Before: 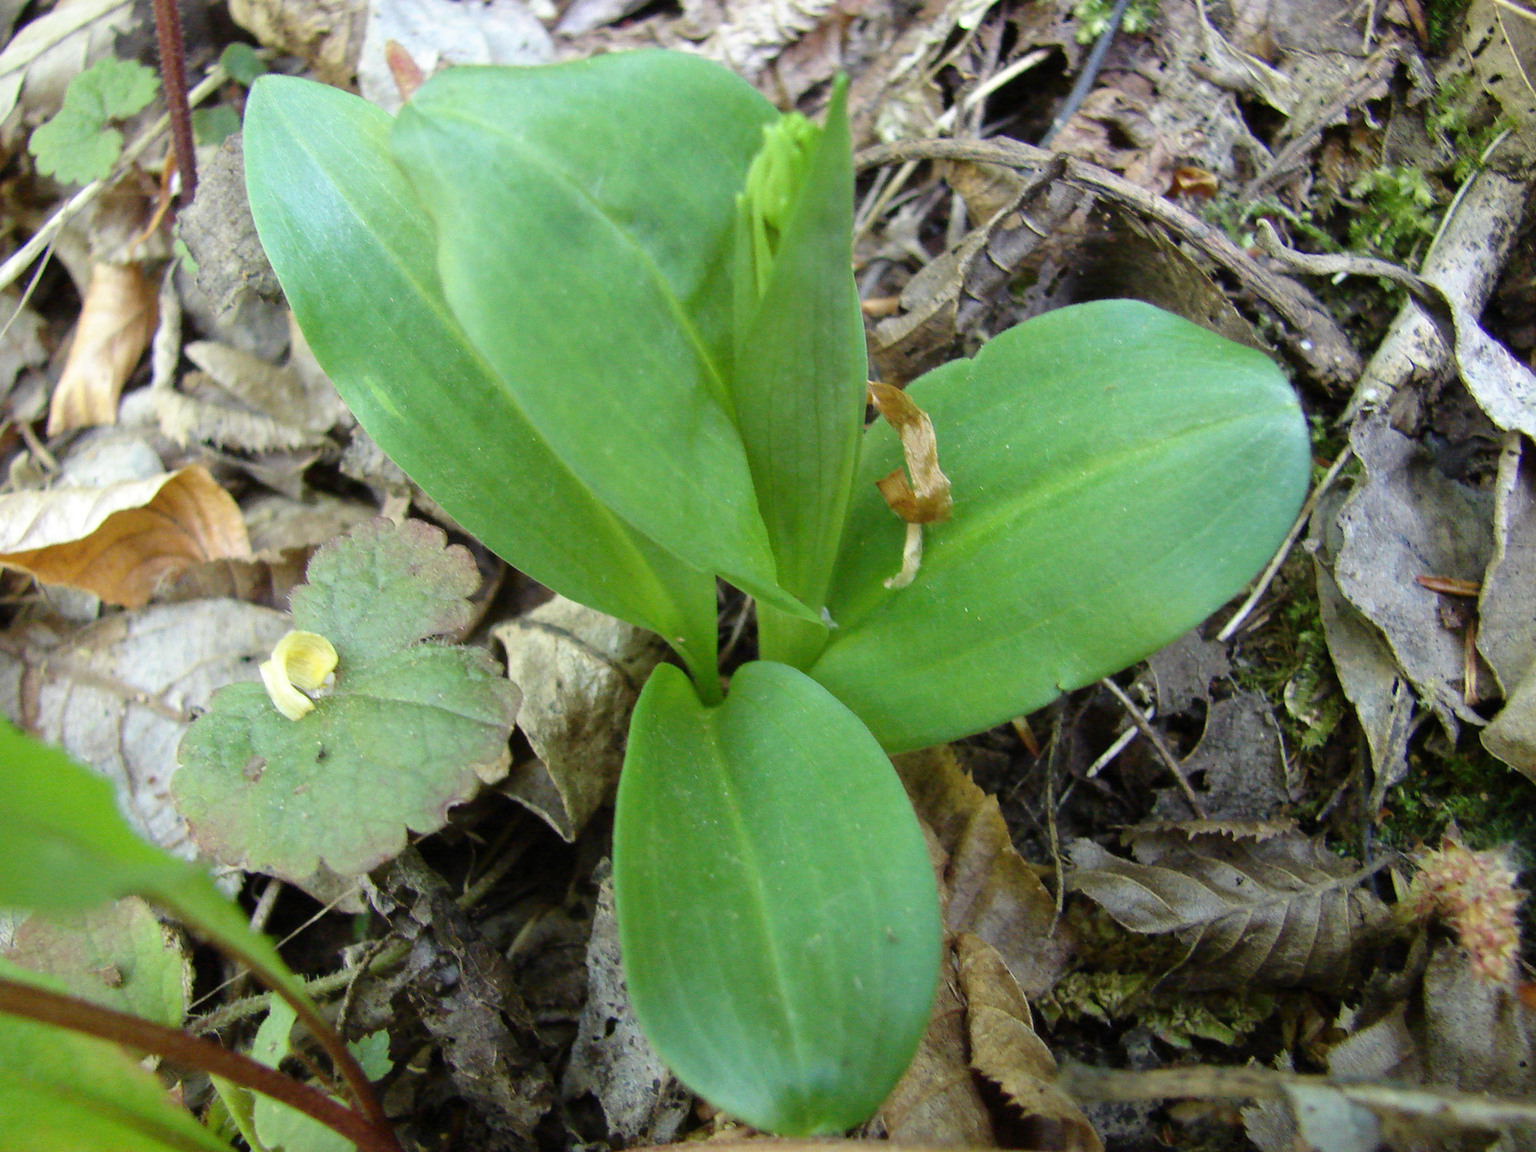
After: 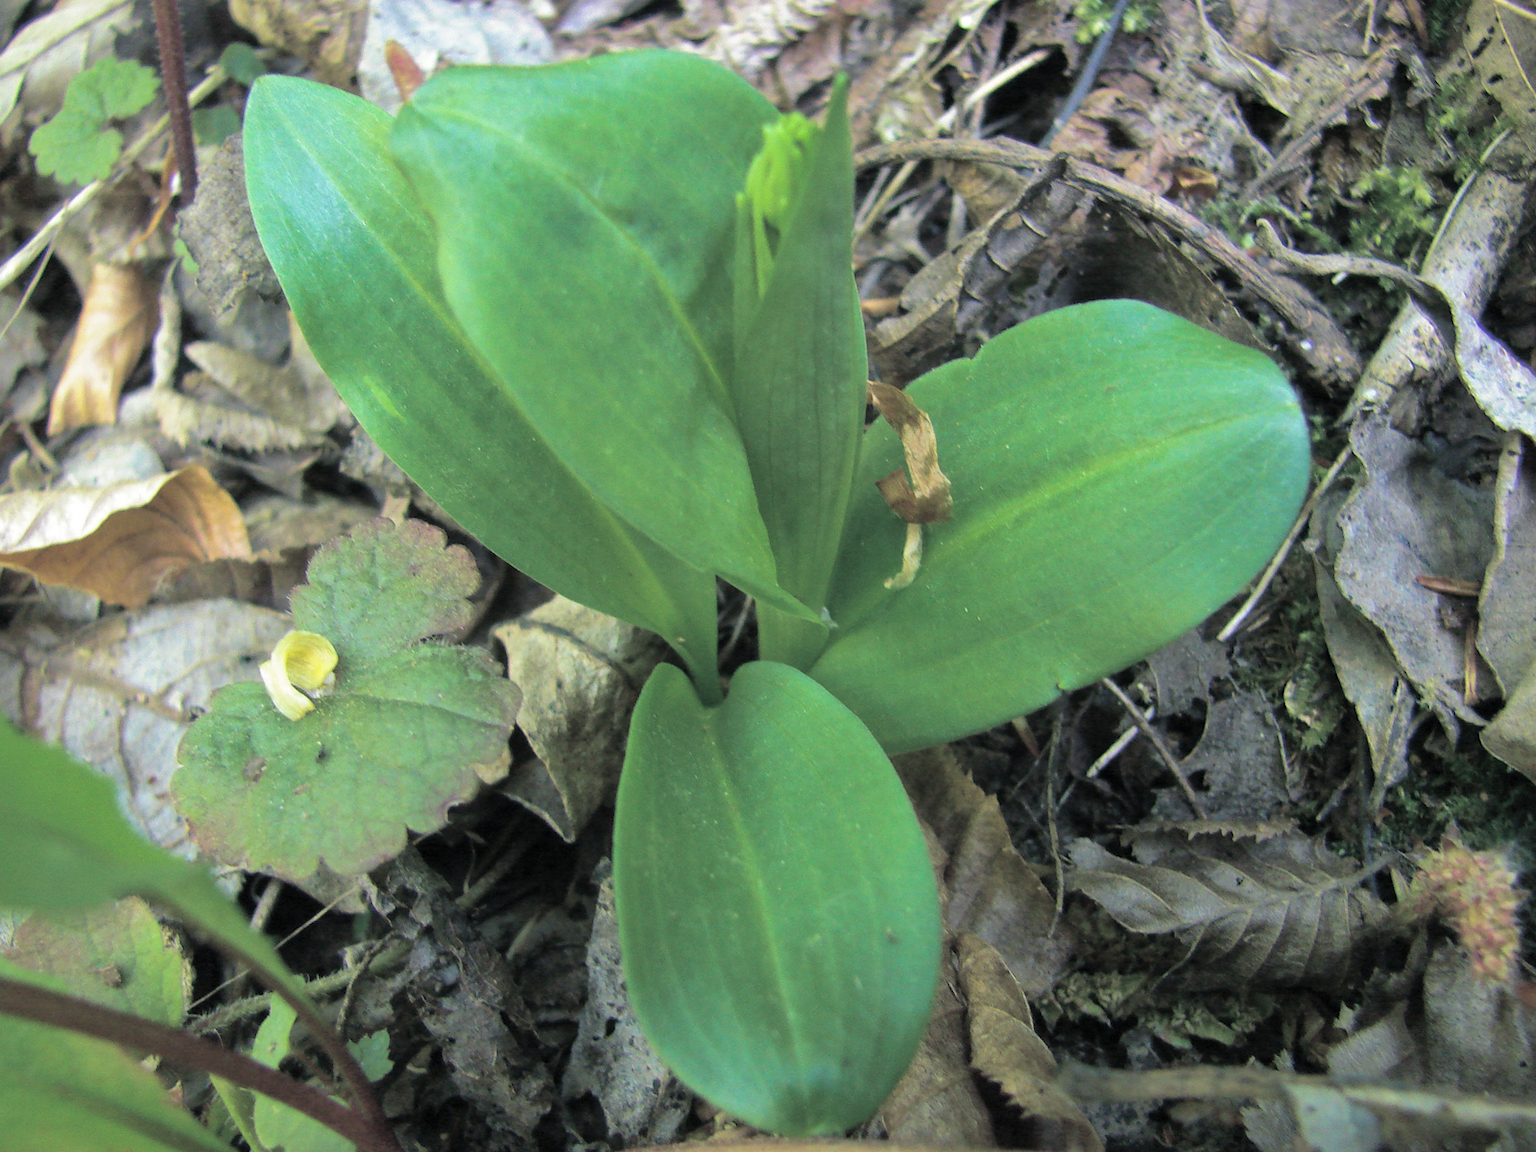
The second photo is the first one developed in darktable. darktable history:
velvia: on, module defaults
split-toning: shadows › hue 201.6°, shadows › saturation 0.16, highlights › hue 50.4°, highlights › saturation 0.2, balance -49.9
shadows and highlights: on, module defaults
